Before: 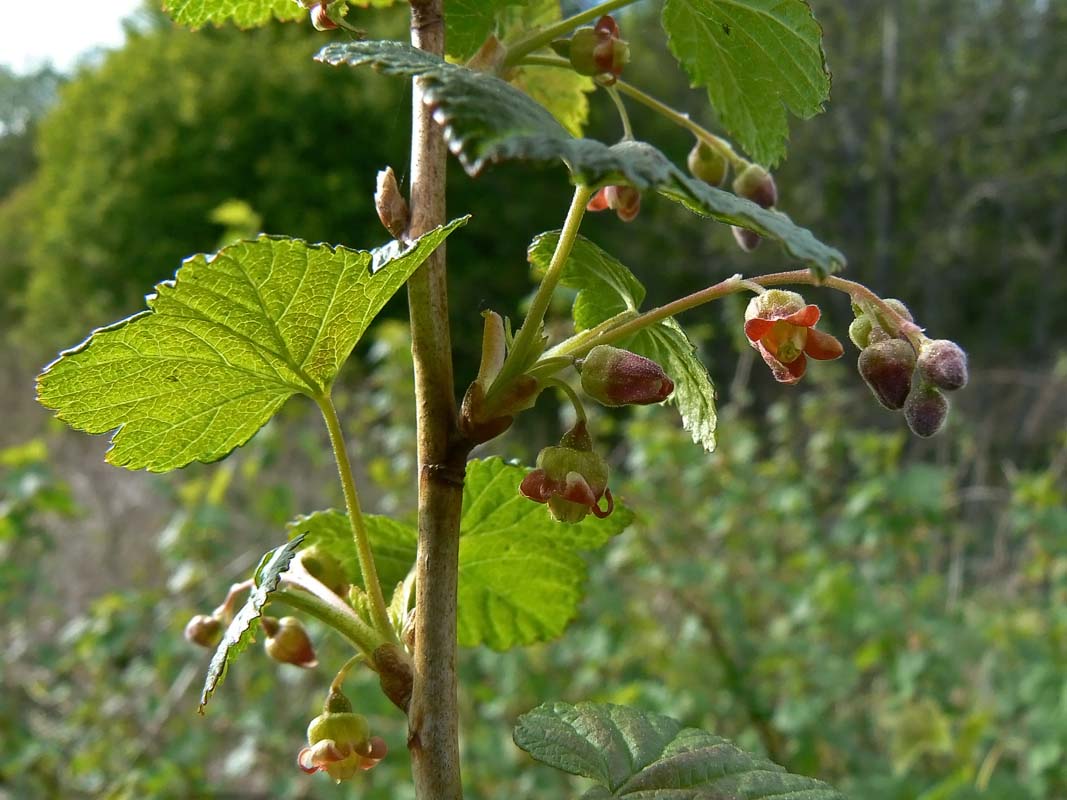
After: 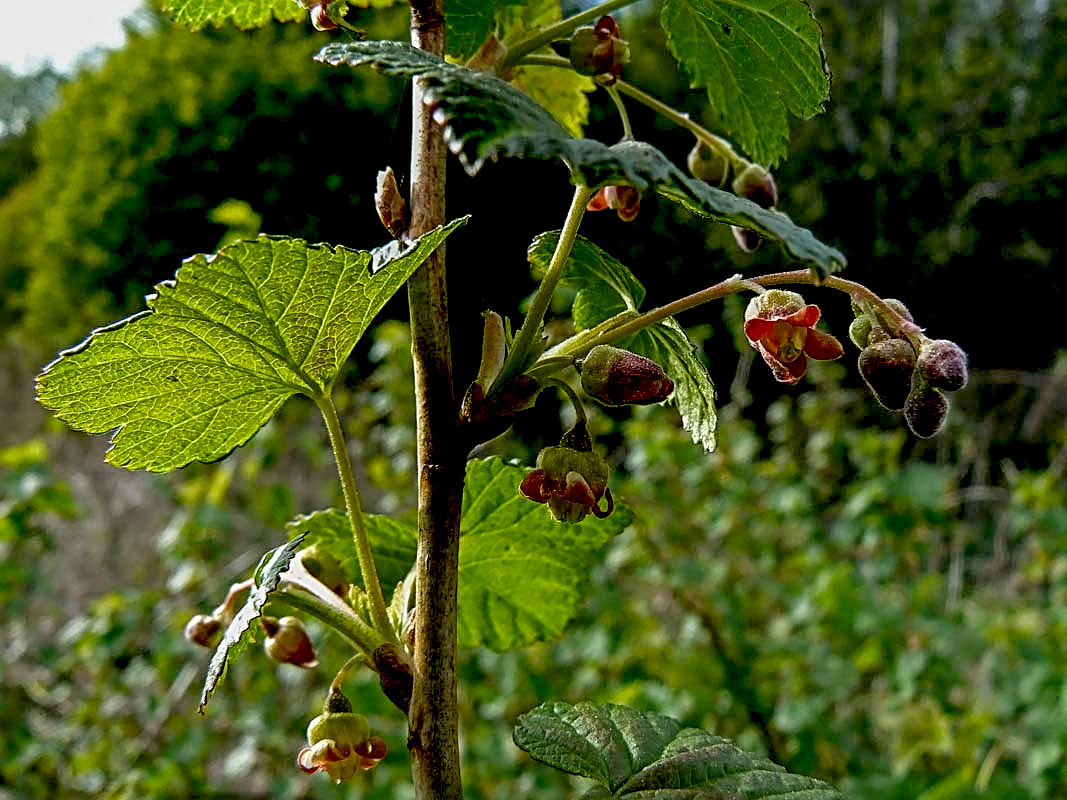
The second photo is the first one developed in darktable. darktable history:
exposure: black level correction 0.044, exposure -0.231 EV, compensate highlight preservation false
sharpen: radius 2.545, amount 0.648
local contrast: on, module defaults
